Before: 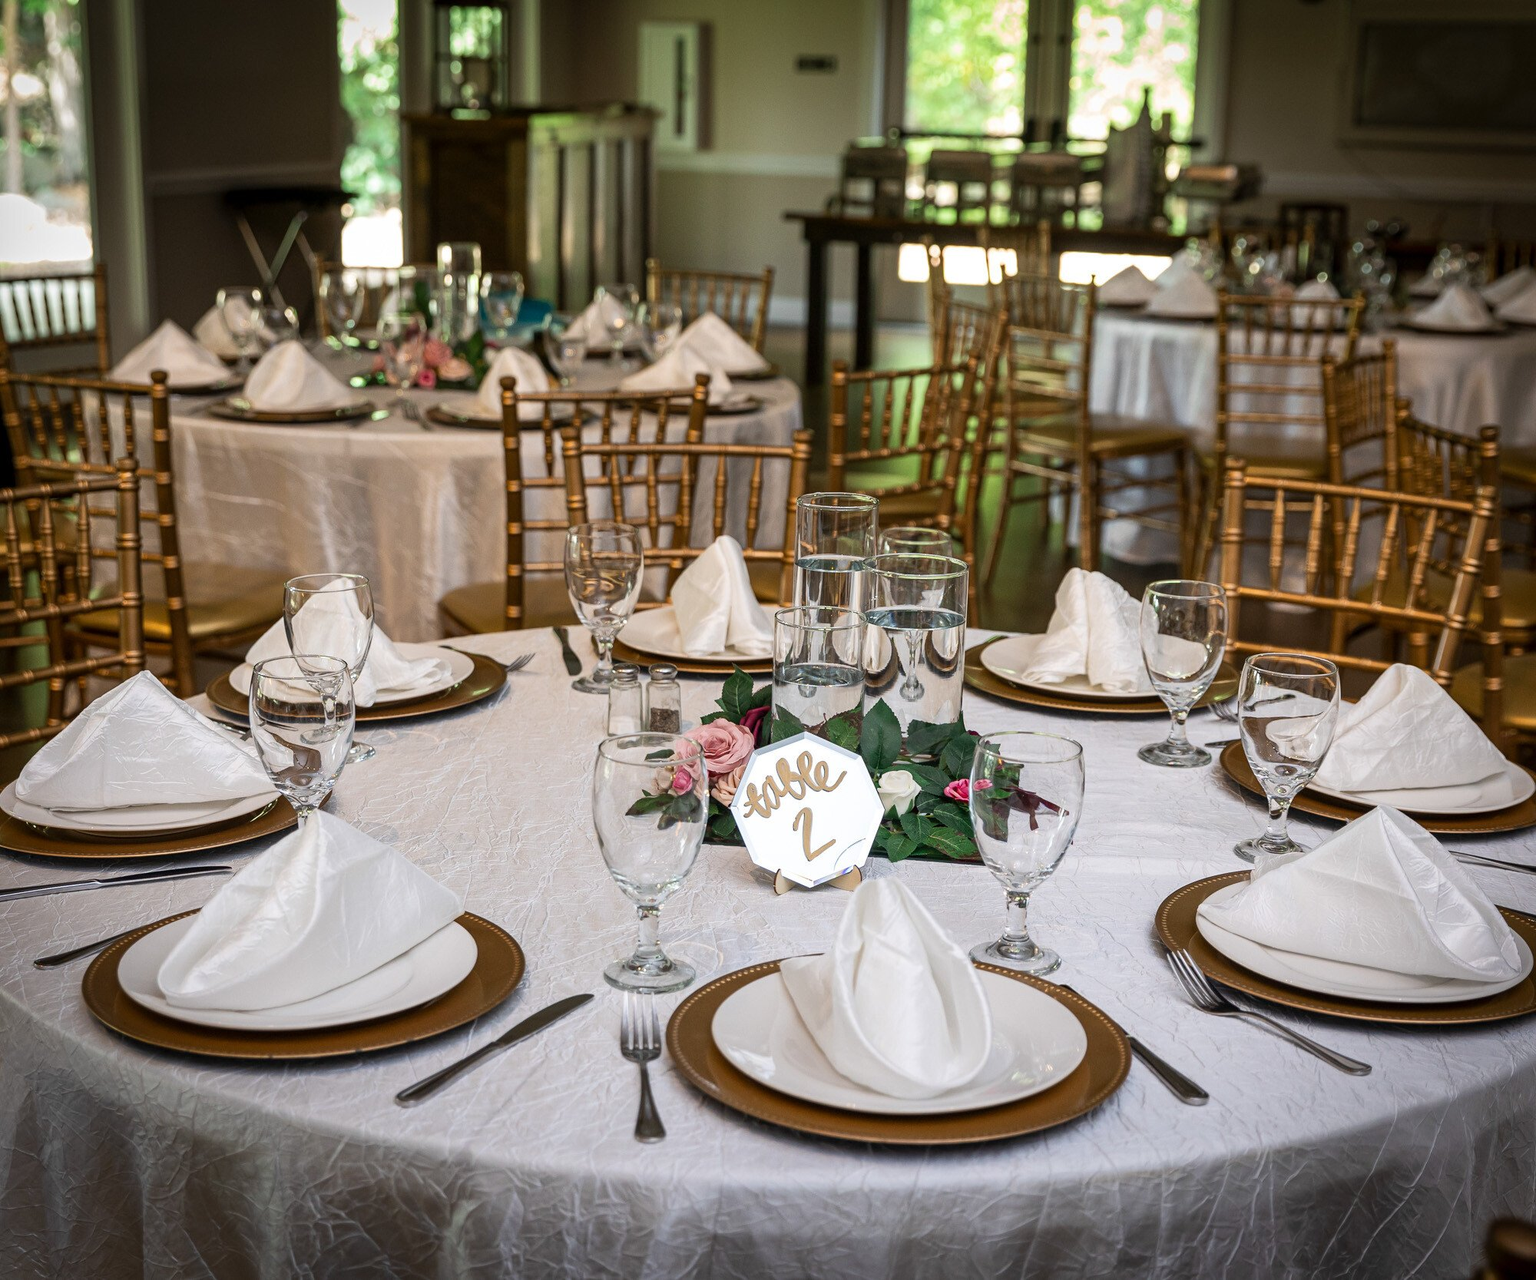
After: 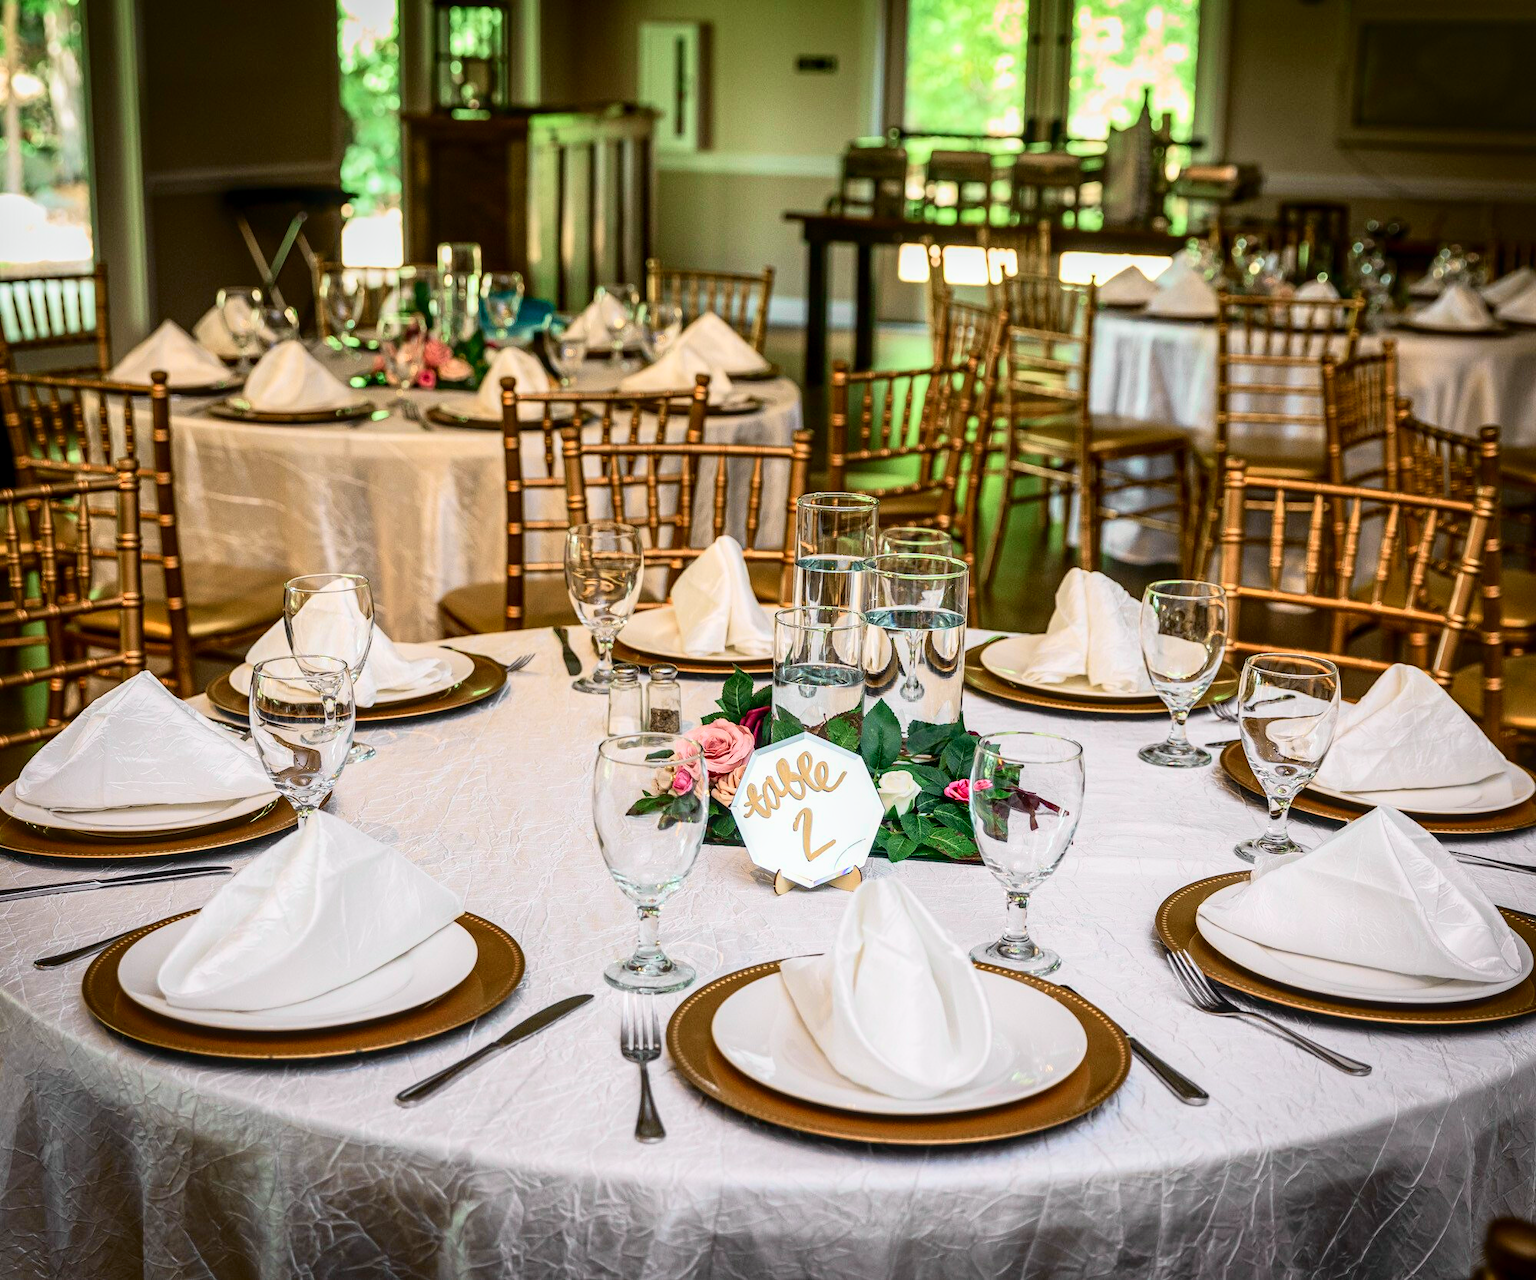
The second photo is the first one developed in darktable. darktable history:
tone curve: curves: ch0 [(0, 0.003) (0.044, 0.032) (0.12, 0.089) (0.19, 0.175) (0.271, 0.294) (0.457, 0.546) (0.588, 0.71) (0.701, 0.815) (0.86, 0.922) (1, 0.982)]; ch1 [(0, 0) (0.247, 0.215) (0.433, 0.382) (0.466, 0.426) (0.493, 0.481) (0.501, 0.5) (0.517, 0.524) (0.557, 0.582) (0.598, 0.651) (0.671, 0.735) (0.796, 0.85) (1, 1)]; ch2 [(0, 0) (0.249, 0.216) (0.357, 0.317) (0.448, 0.432) (0.478, 0.492) (0.498, 0.499) (0.517, 0.53) (0.537, 0.57) (0.569, 0.623) (0.61, 0.663) (0.706, 0.75) (0.808, 0.809) (0.991, 0.968)], color space Lab, independent channels, preserve colors none
local contrast: on, module defaults
